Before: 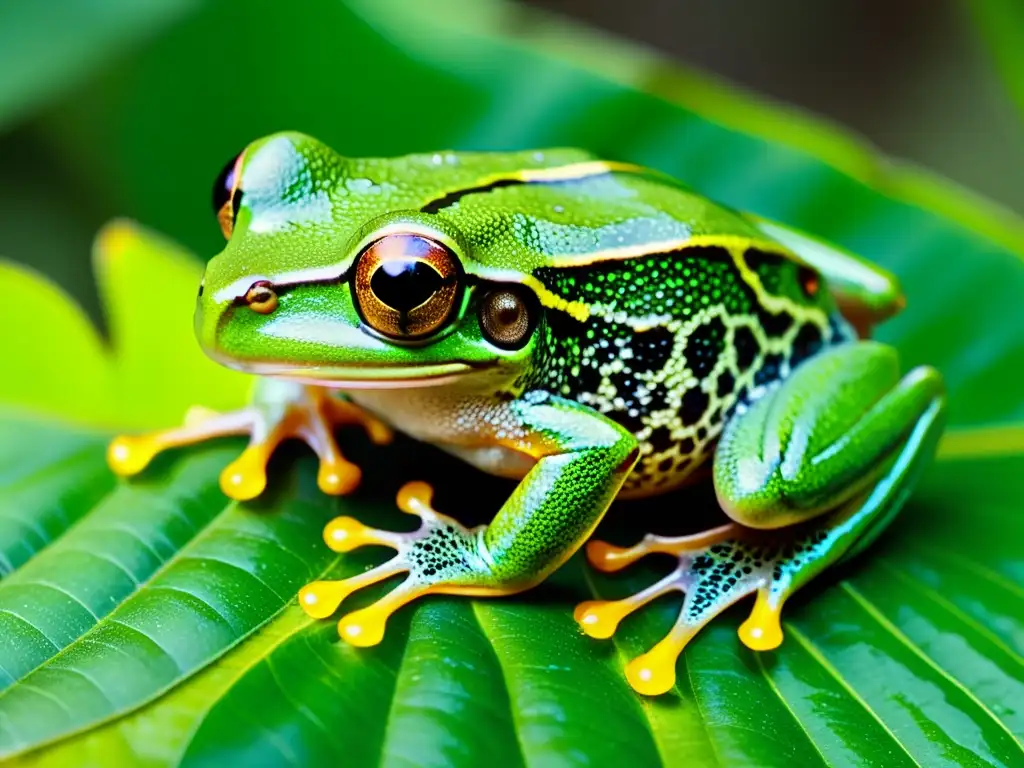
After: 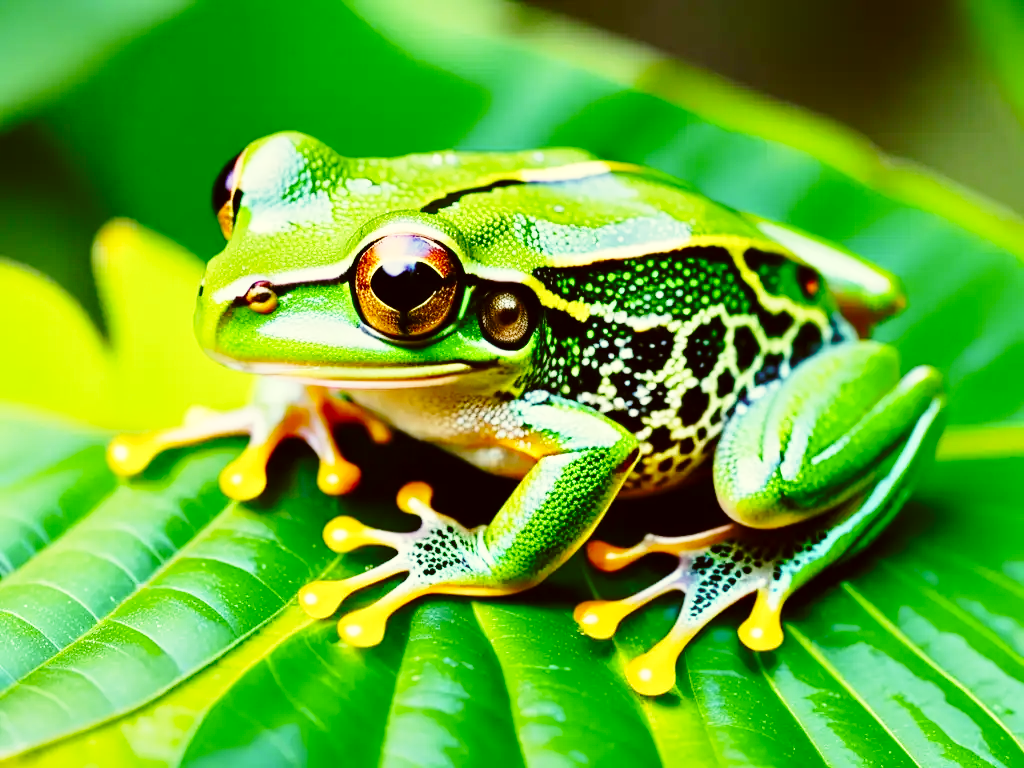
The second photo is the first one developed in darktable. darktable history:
color correction: highlights a* -1.43, highlights b* 10.12, shadows a* 0.395, shadows b* 19.35
base curve: curves: ch0 [(0, 0) (0.028, 0.03) (0.121, 0.232) (0.46, 0.748) (0.859, 0.968) (1, 1)], preserve colors none
